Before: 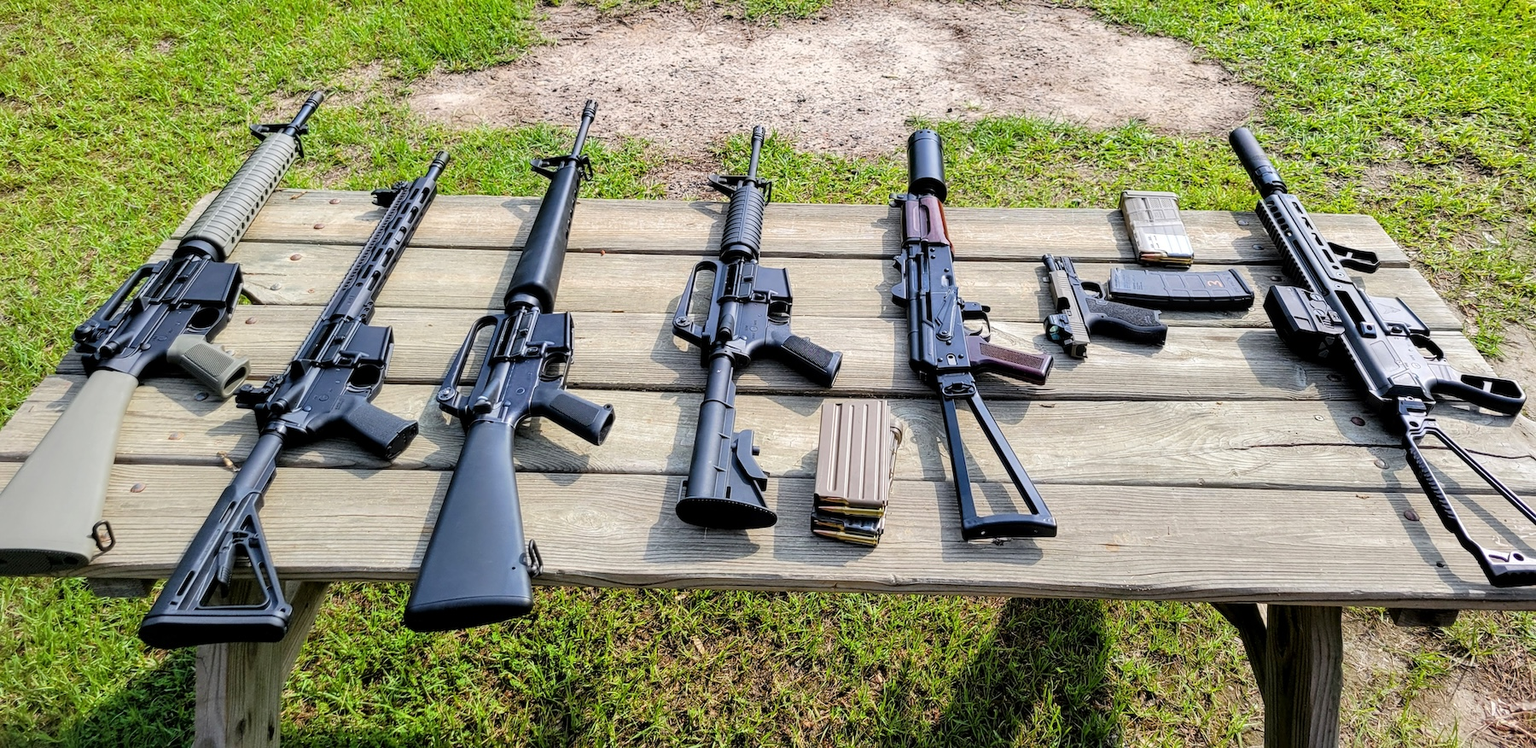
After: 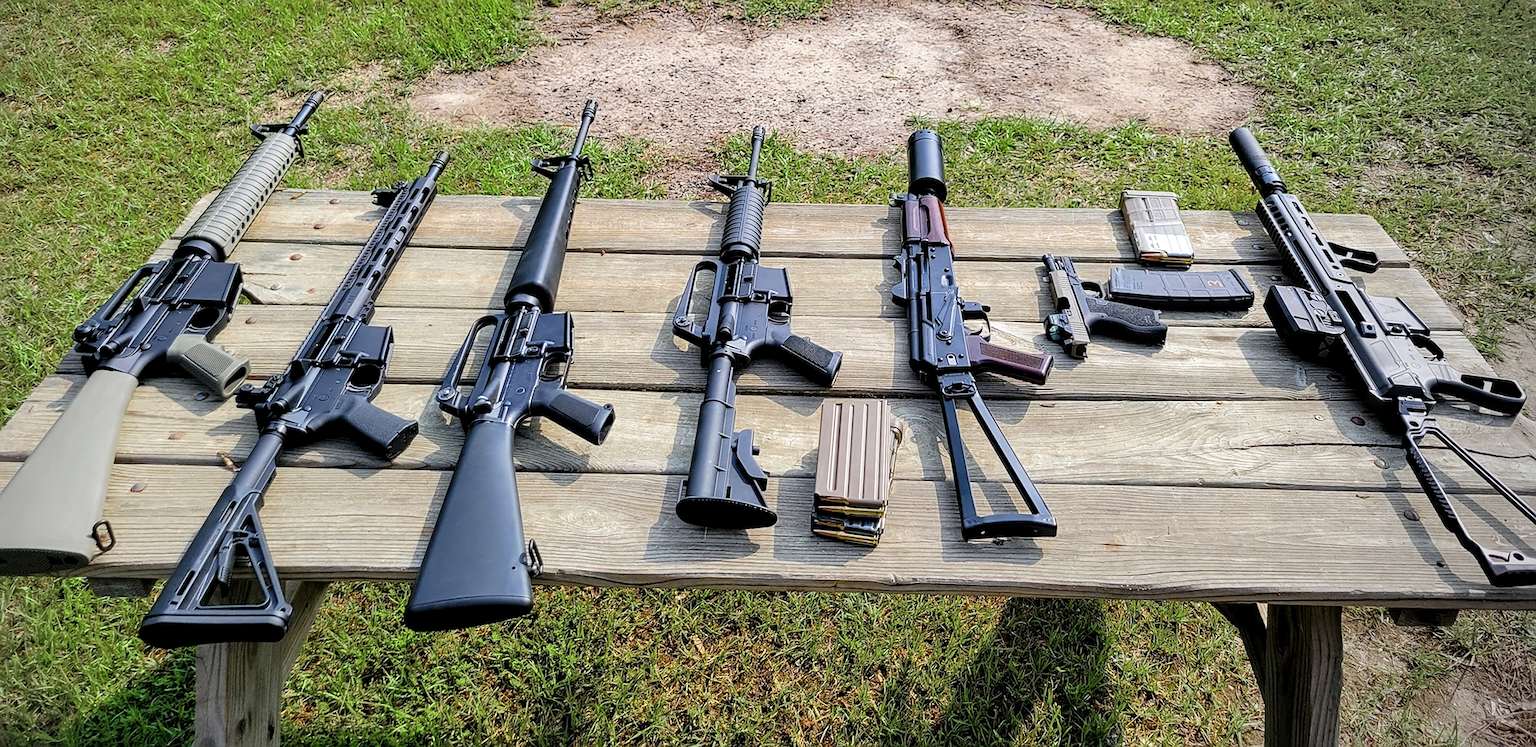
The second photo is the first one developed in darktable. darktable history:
vignetting: center (-0.148, 0.017)
sharpen: radius 1.022, threshold 1.082
color zones: curves: ch0 [(0.11, 0.396) (0.195, 0.36) (0.25, 0.5) (0.303, 0.412) (0.357, 0.544) (0.75, 0.5) (0.967, 0.328)]; ch1 [(0, 0.468) (0.112, 0.512) (0.202, 0.6) (0.25, 0.5) (0.307, 0.352) (0.357, 0.544) (0.75, 0.5) (0.963, 0.524)]
contrast equalizer: y [[0.5, 0.488, 0.462, 0.461, 0.491, 0.5], [0.5 ×6], [0.5 ×6], [0 ×6], [0 ×6]], mix -0.185
